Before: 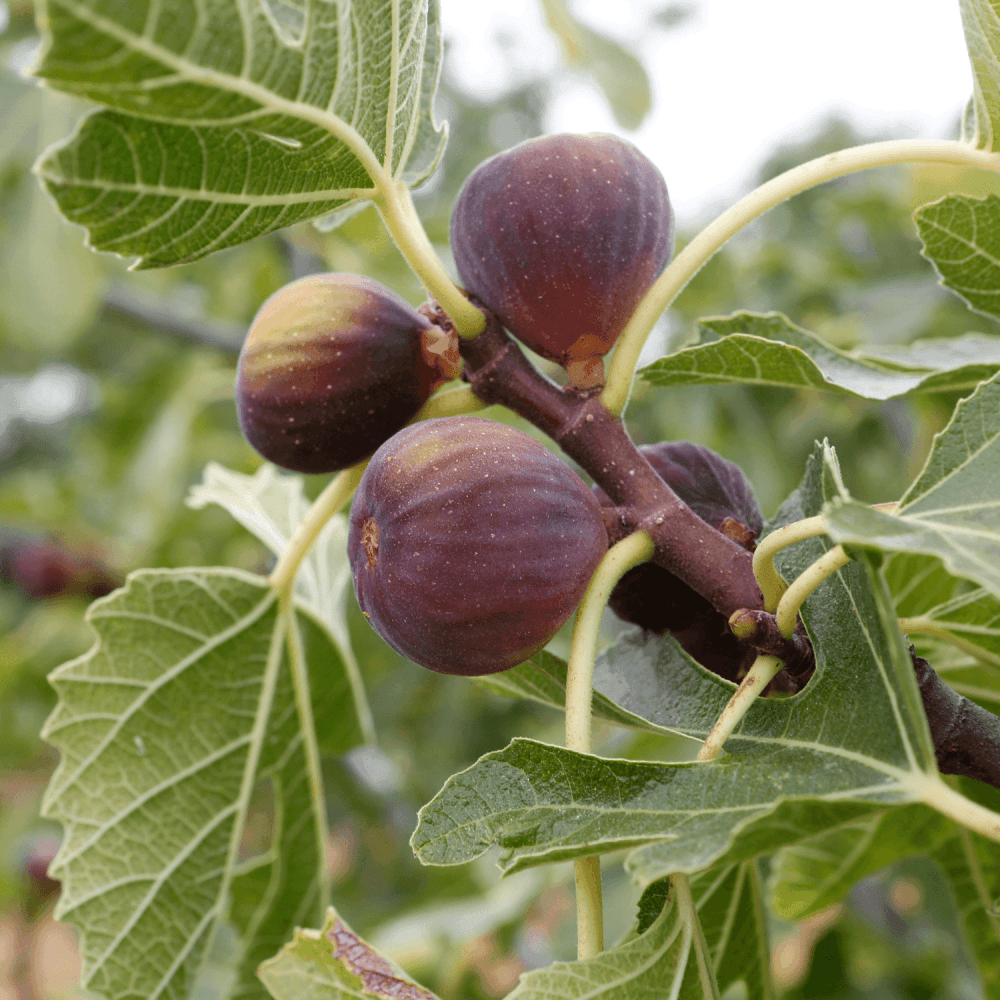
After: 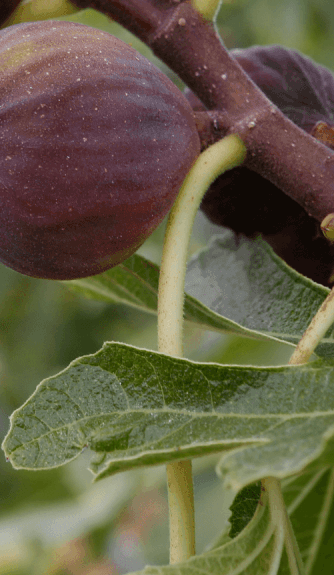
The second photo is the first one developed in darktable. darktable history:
crop: left 40.885%, top 39.687%, right 25.641%, bottom 2.715%
exposure: exposure -0.421 EV, compensate highlight preservation false
